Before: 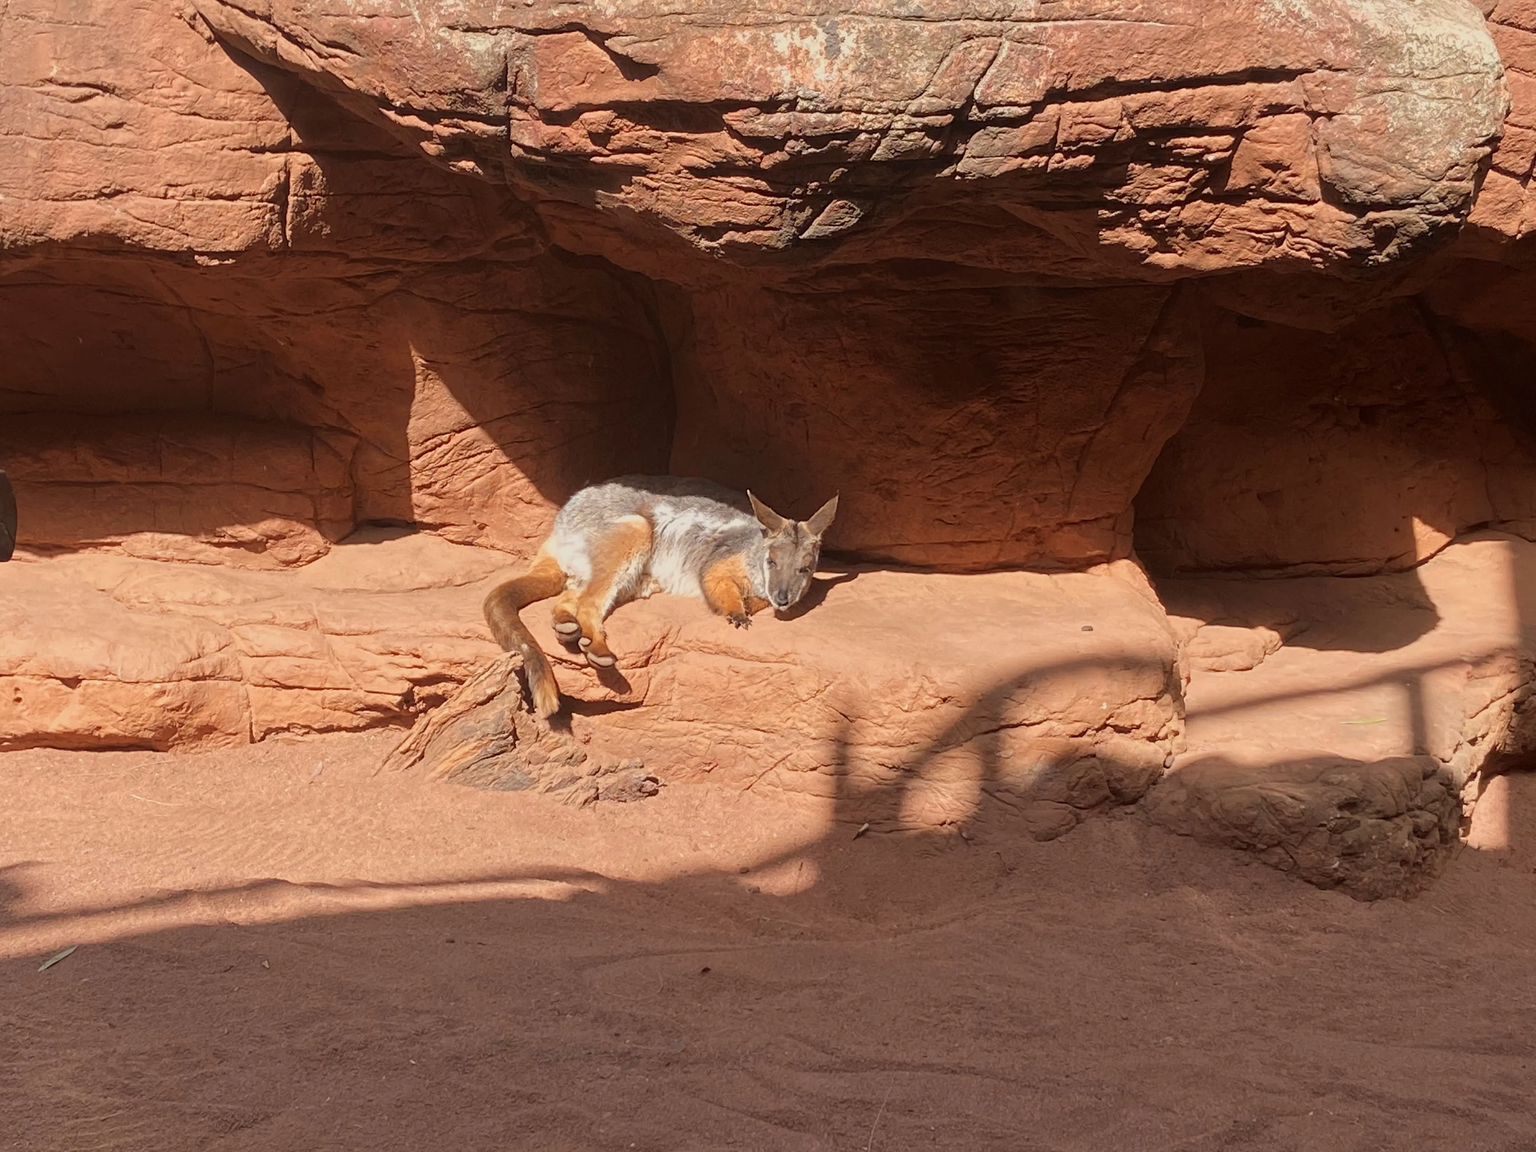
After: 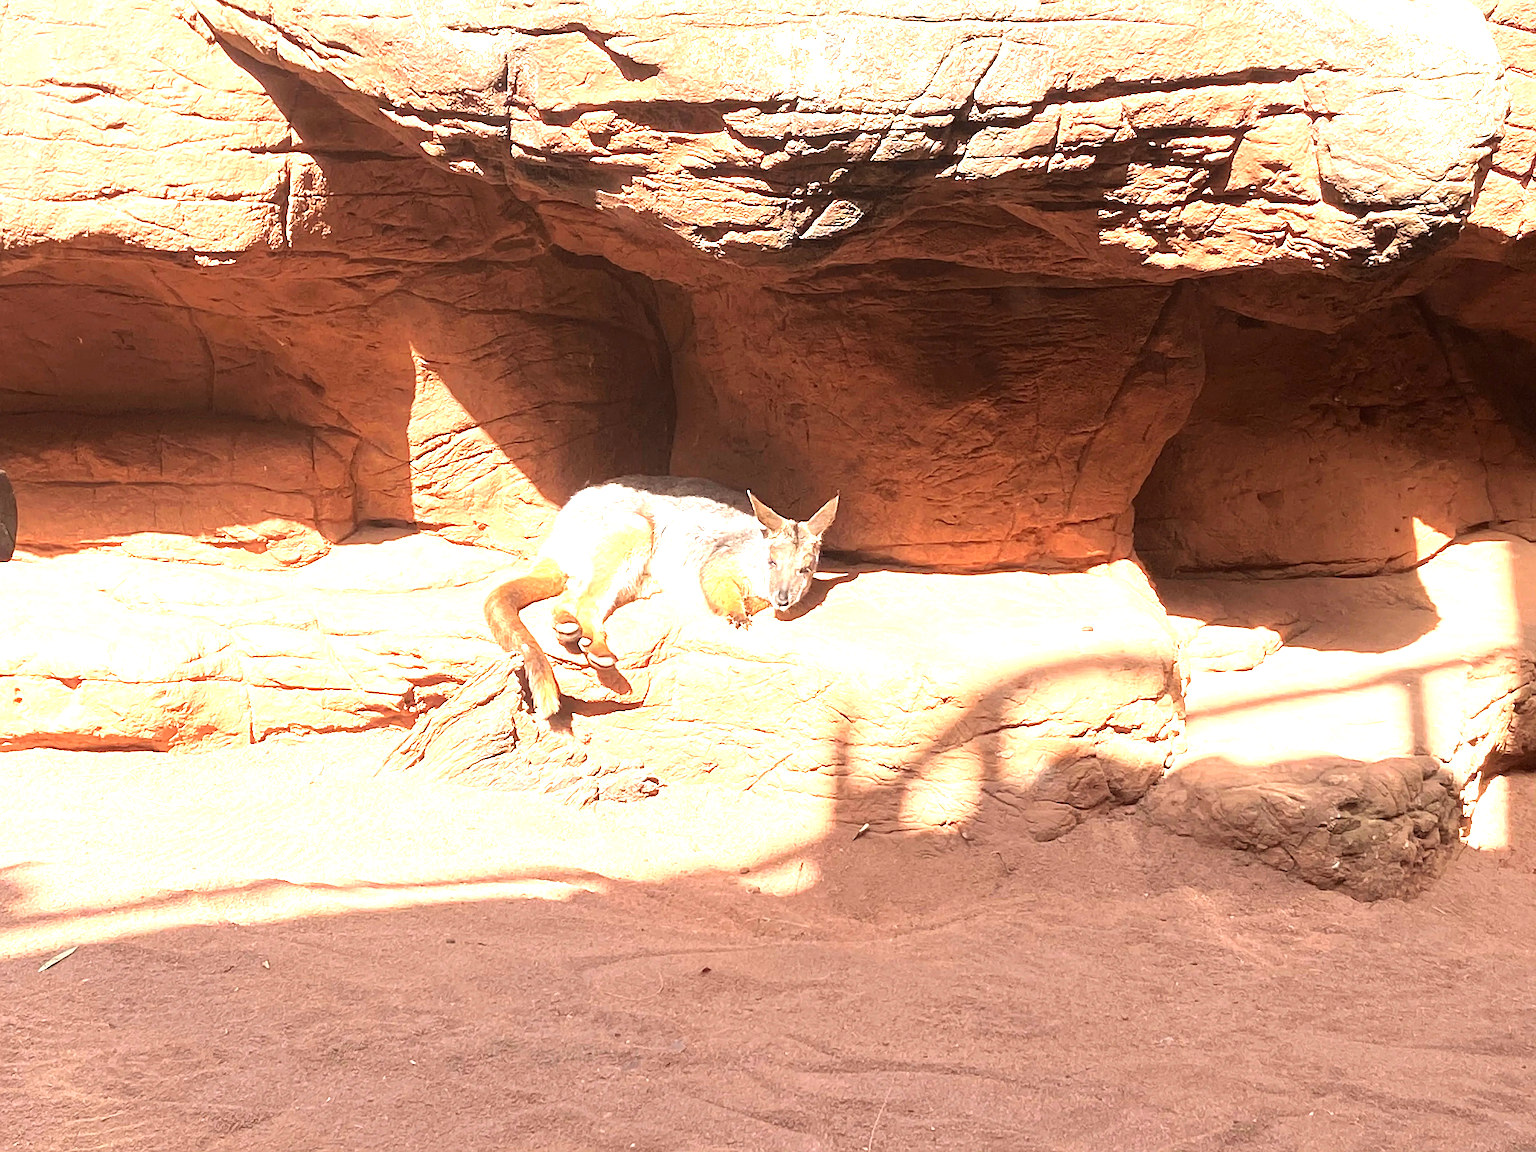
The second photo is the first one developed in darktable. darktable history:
exposure: black level correction 0, exposure 1.28 EV, compensate highlight preservation false
sharpen: on, module defaults
tone equalizer: -8 EV -0.728 EV, -7 EV -0.697 EV, -6 EV -0.585 EV, -5 EV -0.366 EV, -3 EV 0.403 EV, -2 EV 0.6 EV, -1 EV 0.693 EV, +0 EV 0.757 EV, luminance estimator HSV value / RGB max
